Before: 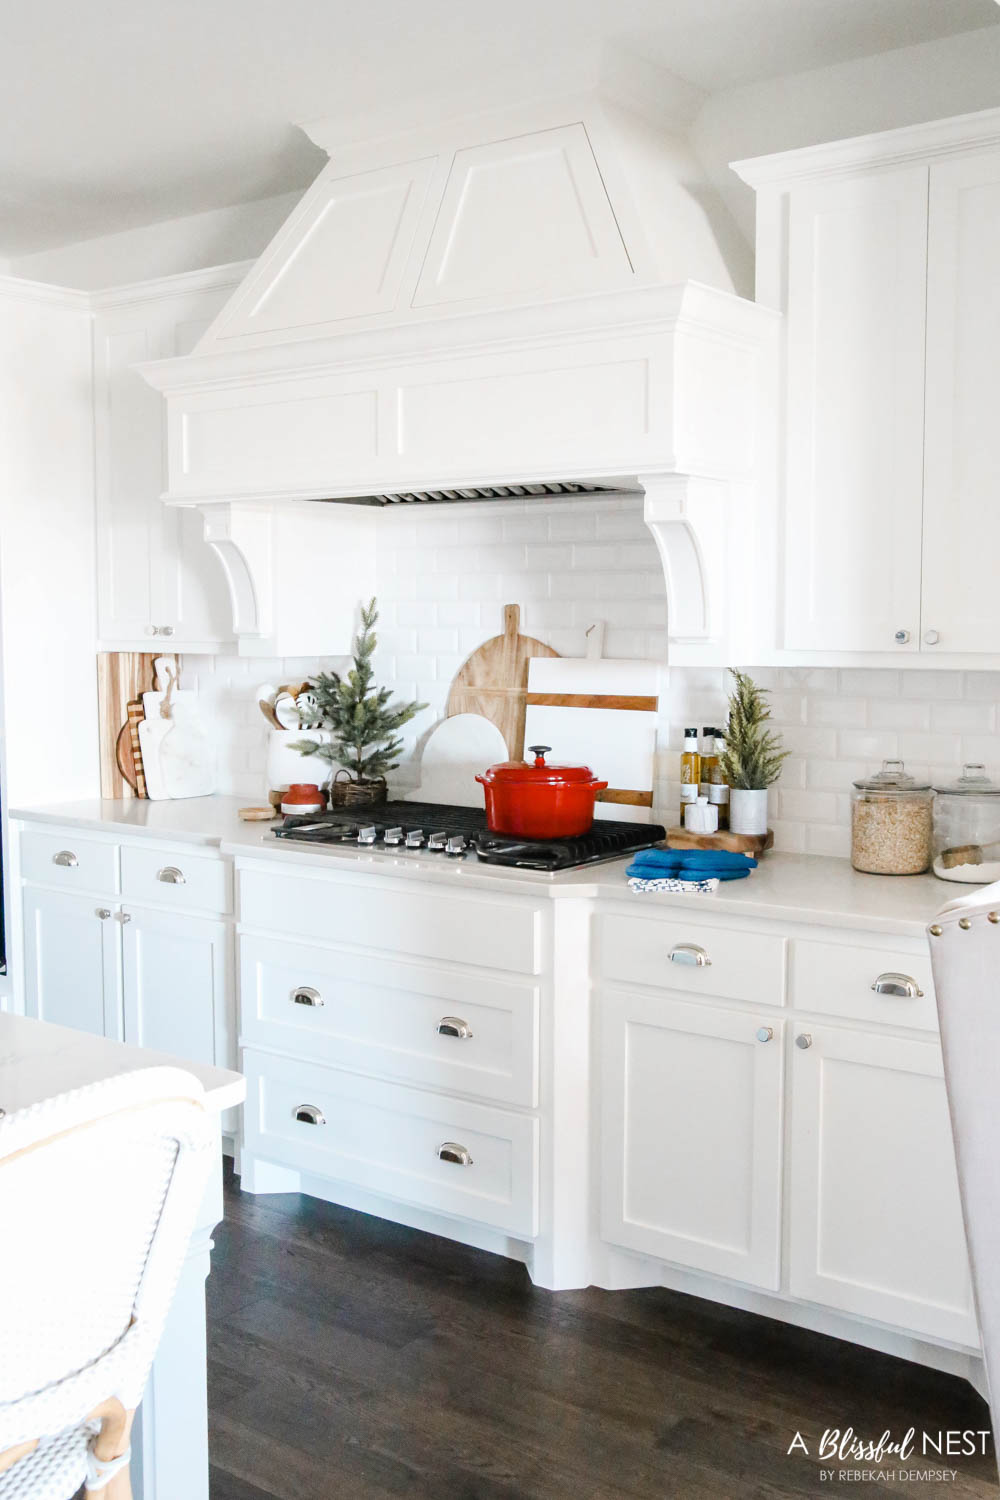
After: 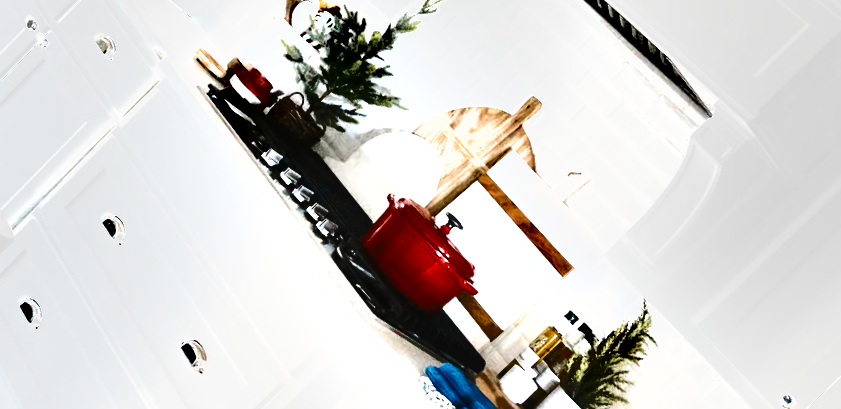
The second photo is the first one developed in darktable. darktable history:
crop and rotate: angle -45.65°, top 16.068%, right 1.004%, bottom 11.652%
exposure: black level correction -0.004, exposure 0.052 EV, compensate highlight preservation false
color balance rgb: global offset › luminance 0.489%, perceptual saturation grading › global saturation -0.756%, global vibrance 20%
shadows and highlights: low approximation 0.01, soften with gaussian
color zones: curves: ch1 [(0, 0.469) (0.001, 0.469) (0.12, 0.446) (0.248, 0.469) (0.5, 0.5) (0.748, 0.5) (0.999, 0.469) (1, 0.469)]
tone equalizer: -8 EV -1.09 EV, -7 EV -0.972 EV, -6 EV -0.861 EV, -5 EV -0.554 EV, -3 EV 0.572 EV, -2 EV 0.884 EV, -1 EV 0.995 EV, +0 EV 1.08 EV, edges refinement/feathering 500, mask exposure compensation -1.57 EV, preserve details no
